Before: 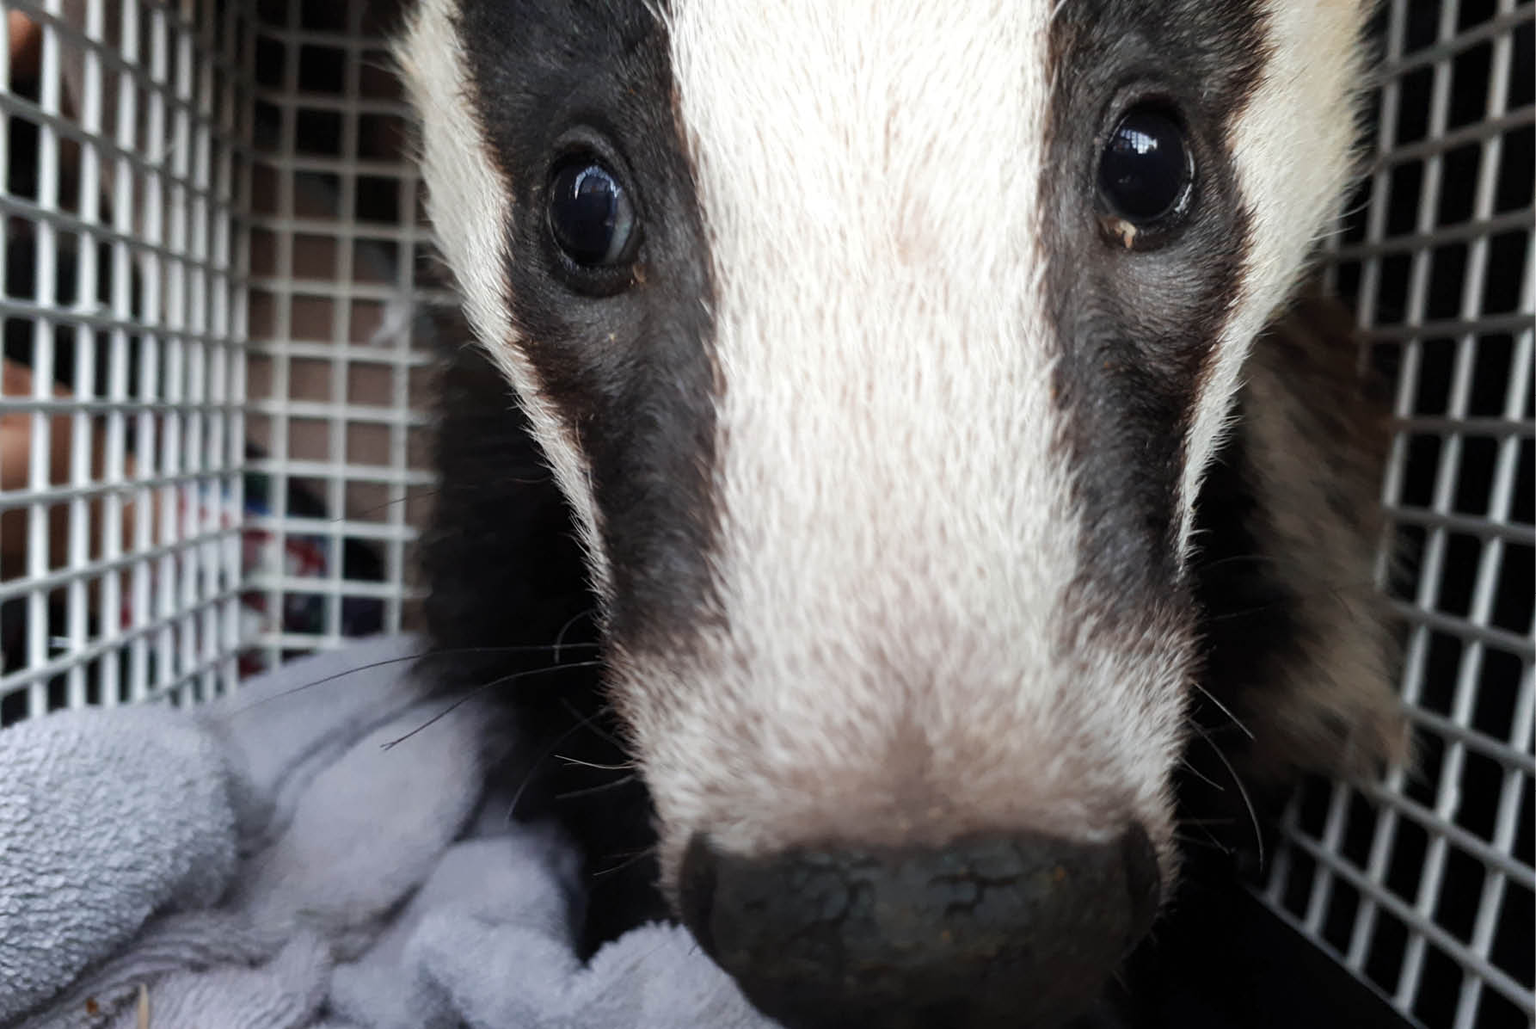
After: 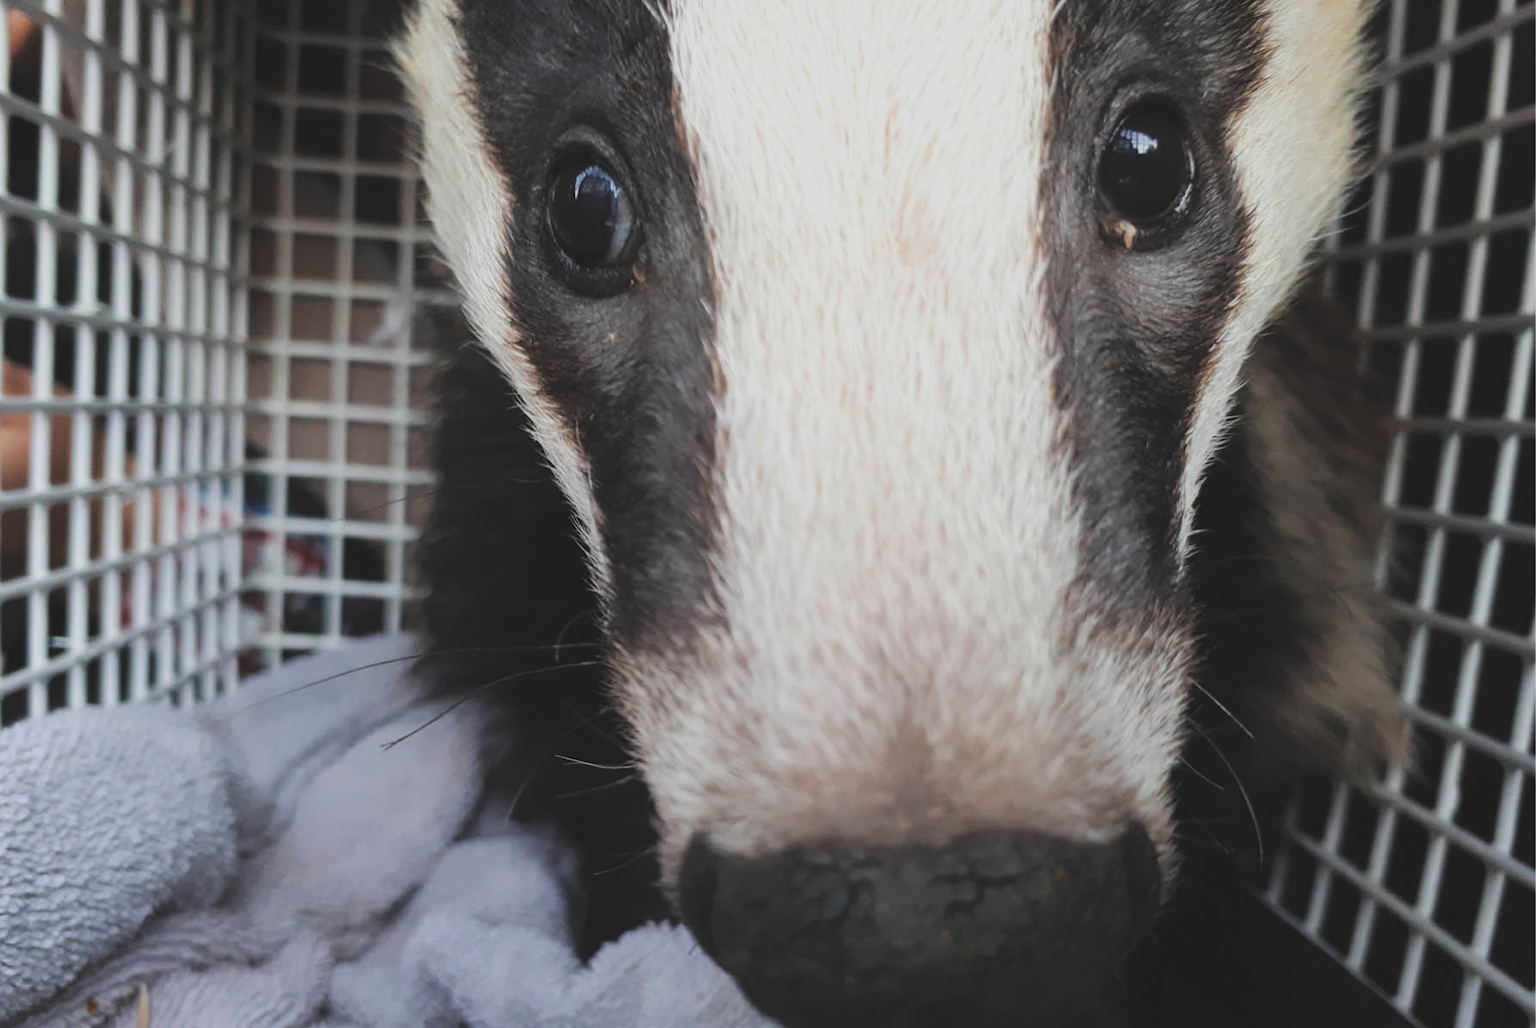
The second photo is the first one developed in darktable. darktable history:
filmic rgb: black relative exposure -7.6 EV, white relative exposure 4.64 EV, threshold 3 EV, target black luminance 0%, hardness 3.55, latitude 50.51%, contrast 1.033, highlights saturation mix 10%, shadows ↔ highlights balance -0.198%, color science v4 (2020), enable highlight reconstruction true
exposure: black level correction -0.03, compensate highlight preservation false
